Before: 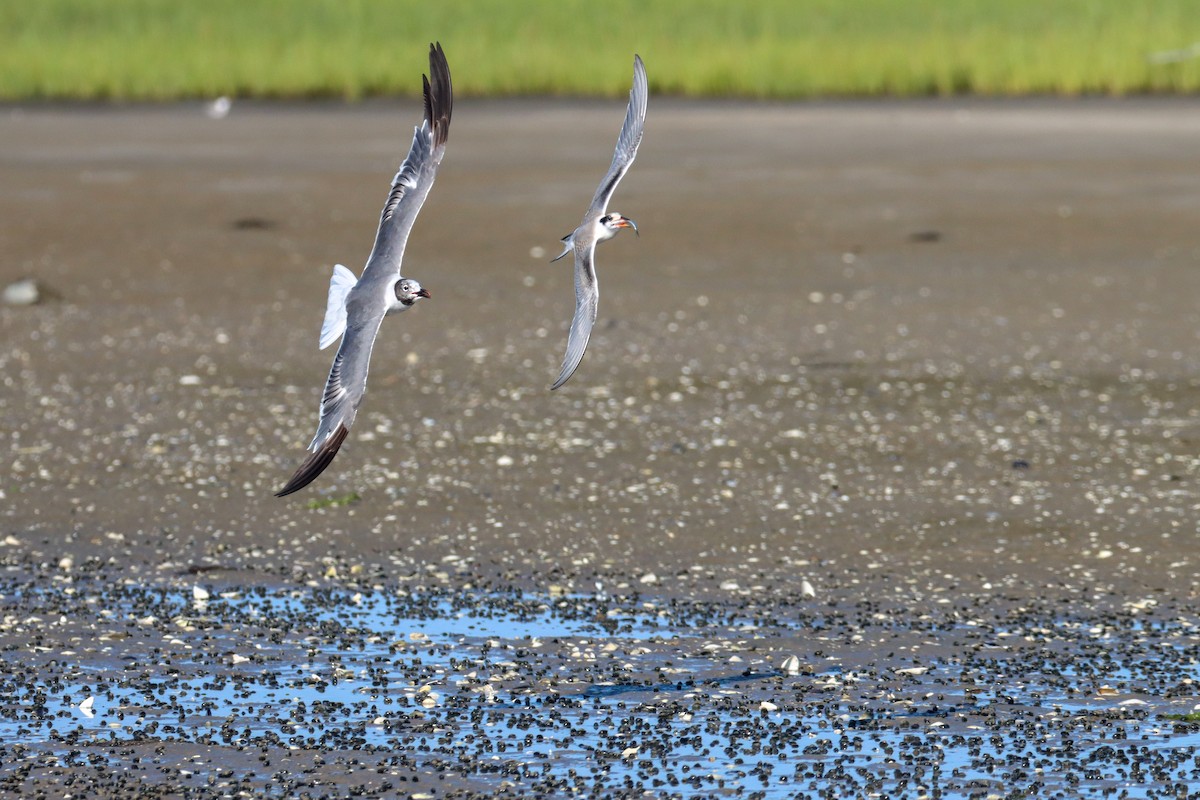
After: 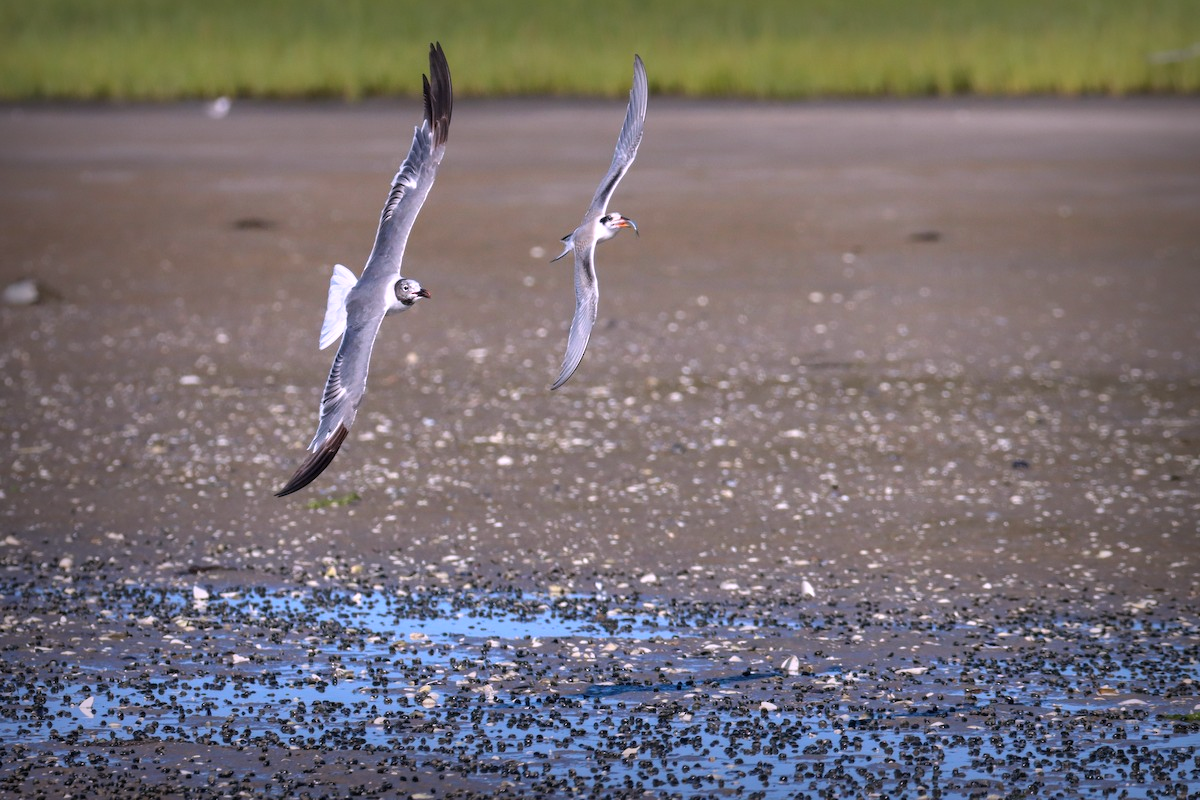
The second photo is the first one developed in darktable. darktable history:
vignetting: fall-off start 53.2%, brightness -0.594, saturation 0, automatic ratio true, width/height ratio 1.313, shape 0.22, unbound false
white balance: red 1.066, blue 1.119
